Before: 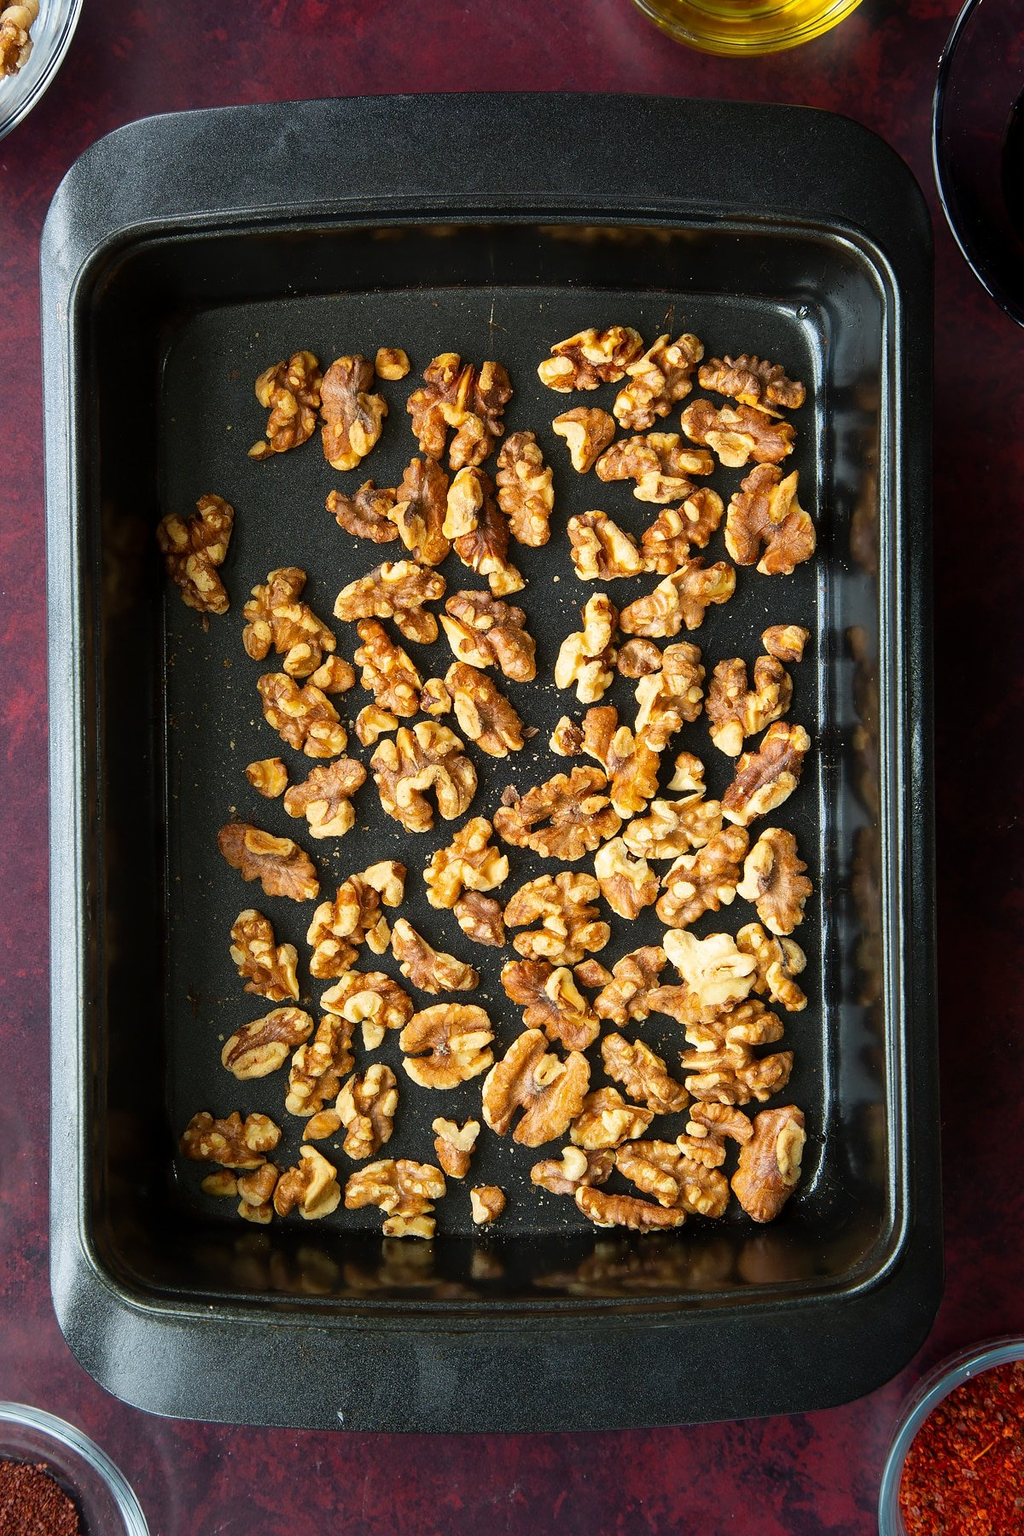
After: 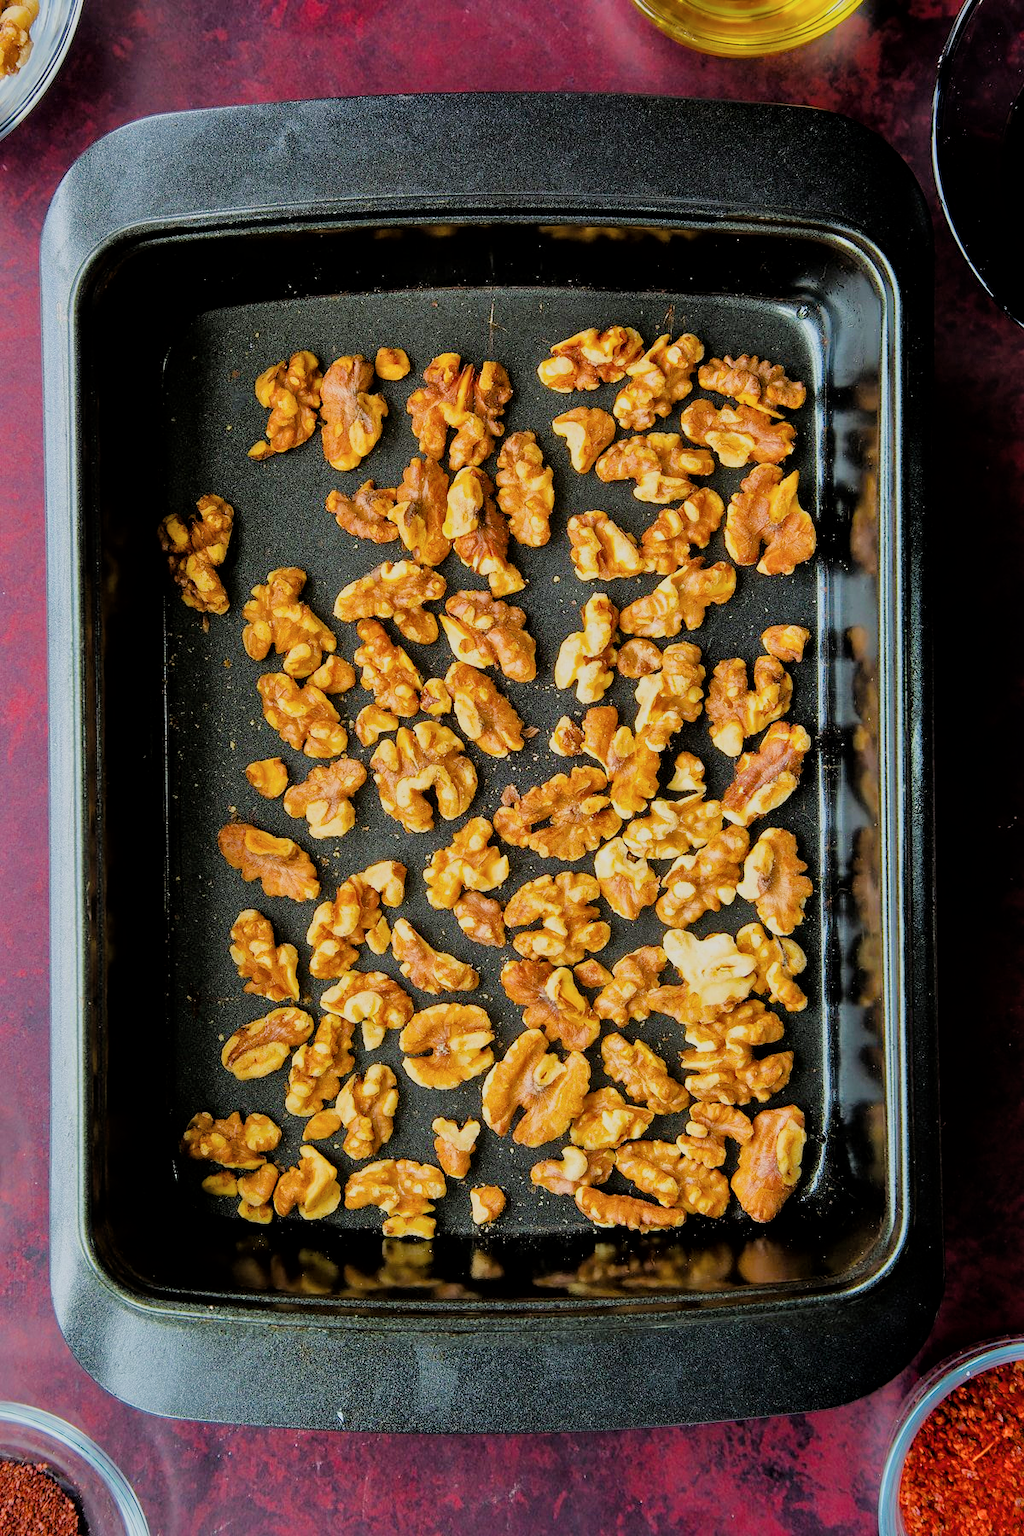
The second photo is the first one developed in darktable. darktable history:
filmic rgb "scene-referred default": black relative exposure -7.32 EV, white relative exposure 5.09 EV, hardness 3.2
color balance rgb: perceptual saturation grading › global saturation 25%, global vibrance 20%
tone equalizer "relight: fill-in": -7 EV 0.15 EV, -6 EV 0.6 EV, -5 EV 1.15 EV, -4 EV 1.33 EV, -3 EV 1.15 EV, -2 EV 0.6 EV, -1 EV 0.15 EV, mask exposure compensation -0.5 EV
local contrast: mode bilateral grid, contrast 20, coarseness 50, detail 120%, midtone range 0.2
contrast brightness saturation: saturation -0.05
velvia: strength 15% | blend: blend mode lighten, opacity 100%; mask: uniform (no mask)
